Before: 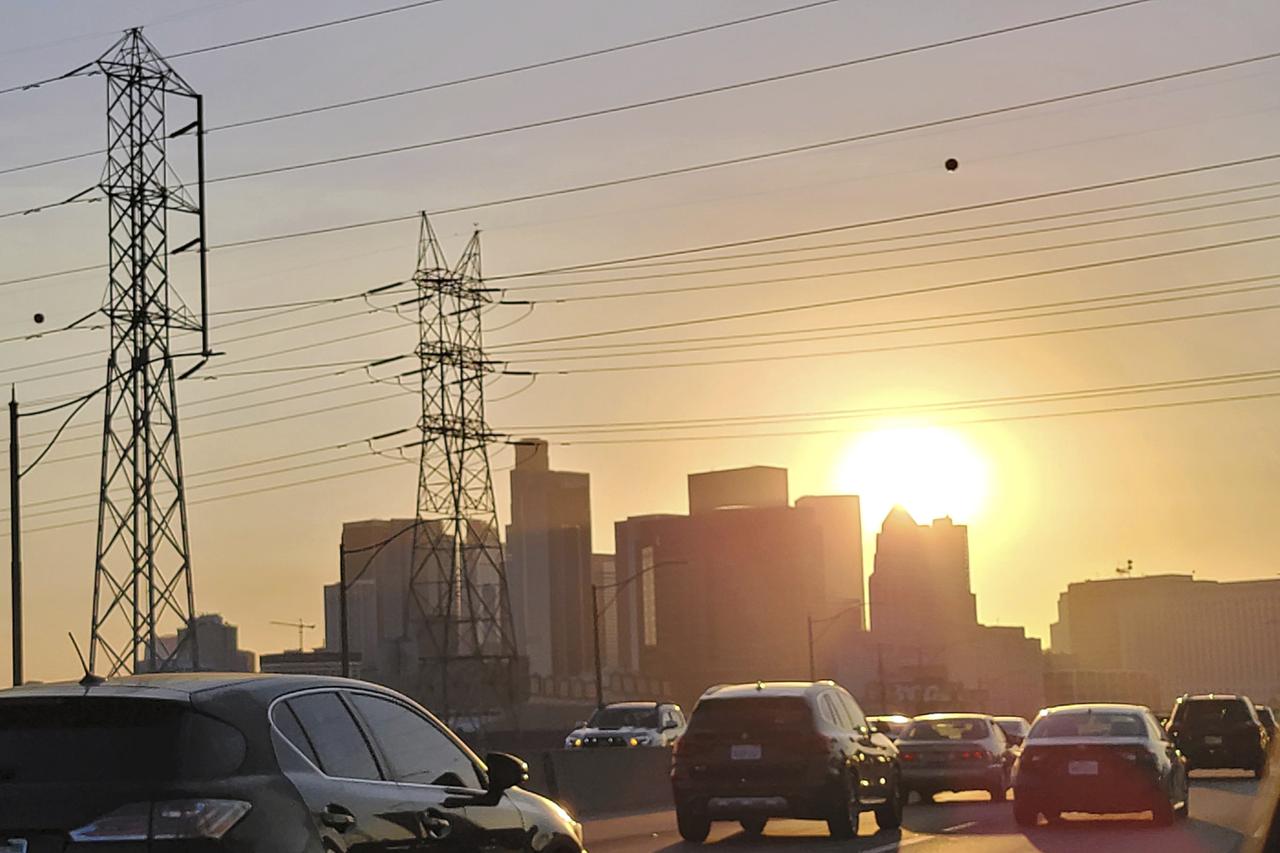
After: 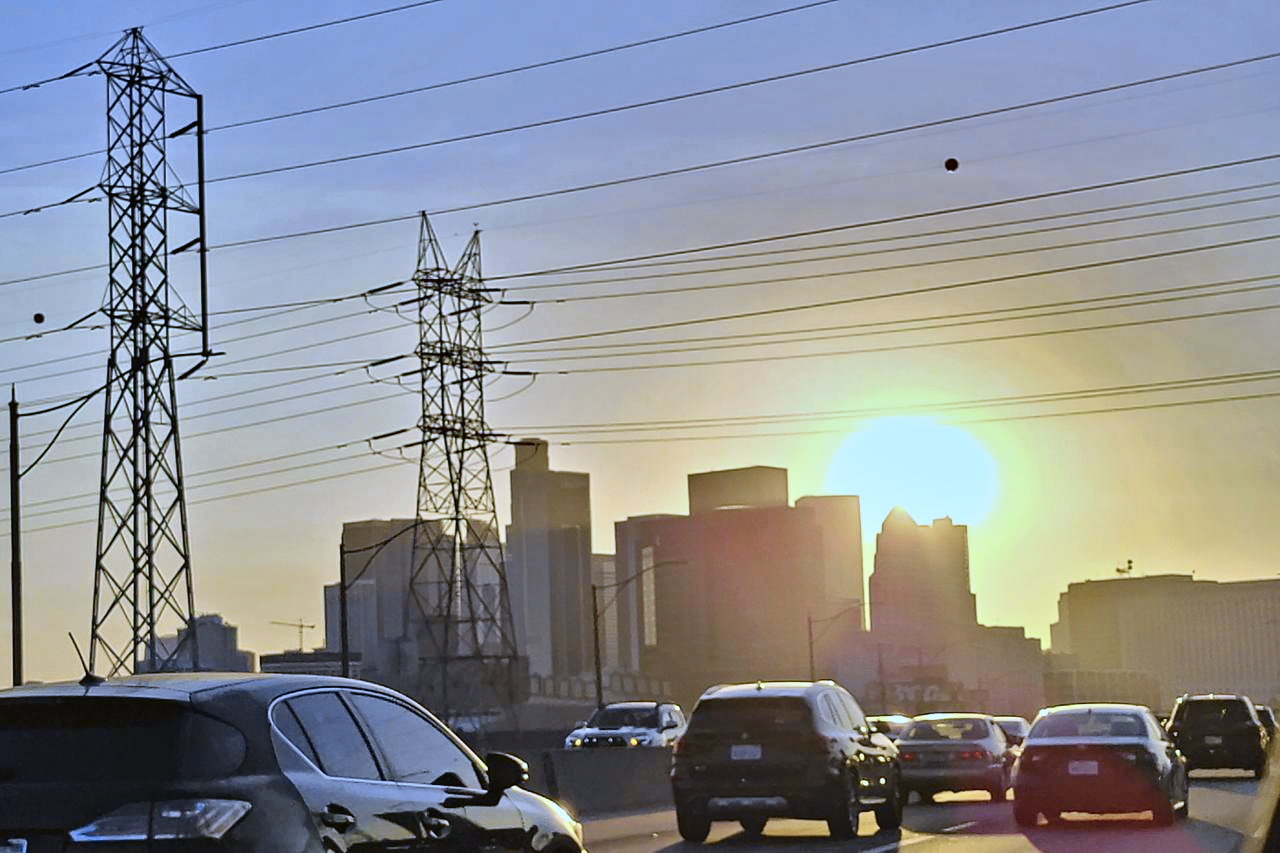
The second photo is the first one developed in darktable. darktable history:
tone curve: curves: ch0 [(0, 0.021) (0.049, 0.044) (0.152, 0.14) (0.328, 0.377) (0.473, 0.543) (0.641, 0.705) (0.85, 0.894) (1, 0.969)]; ch1 [(0, 0) (0.302, 0.331) (0.433, 0.432) (0.472, 0.47) (0.502, 0.503) (0.527, 0.516) (0.564, 0.573) (0.614, 0.626) (0.677, 0.701) (0.859, 0.885) (1, 1)]; ch2 [(0, 0) (0.33, 0.301) (0.447, 0.44) (0.487, 0.496) (0.502, 0.516) (0.535, 0.563) (0.565, 0.597) (0.608, 0.641) (1, 1)], color space Lab, independent channels, preserve colors none
white balance: red 0.871, blue 1.249
contrast equalizer: y [[0.5, 0.5, 0.544, 0.569, 0.5, 0.5], [0.5 ×6], [0.5 ×6], [0 ×6], [0 ×6]]
shadows and highlights: radius 118.69, shadows 42.21, highlights -61.56, soften with gaussian
